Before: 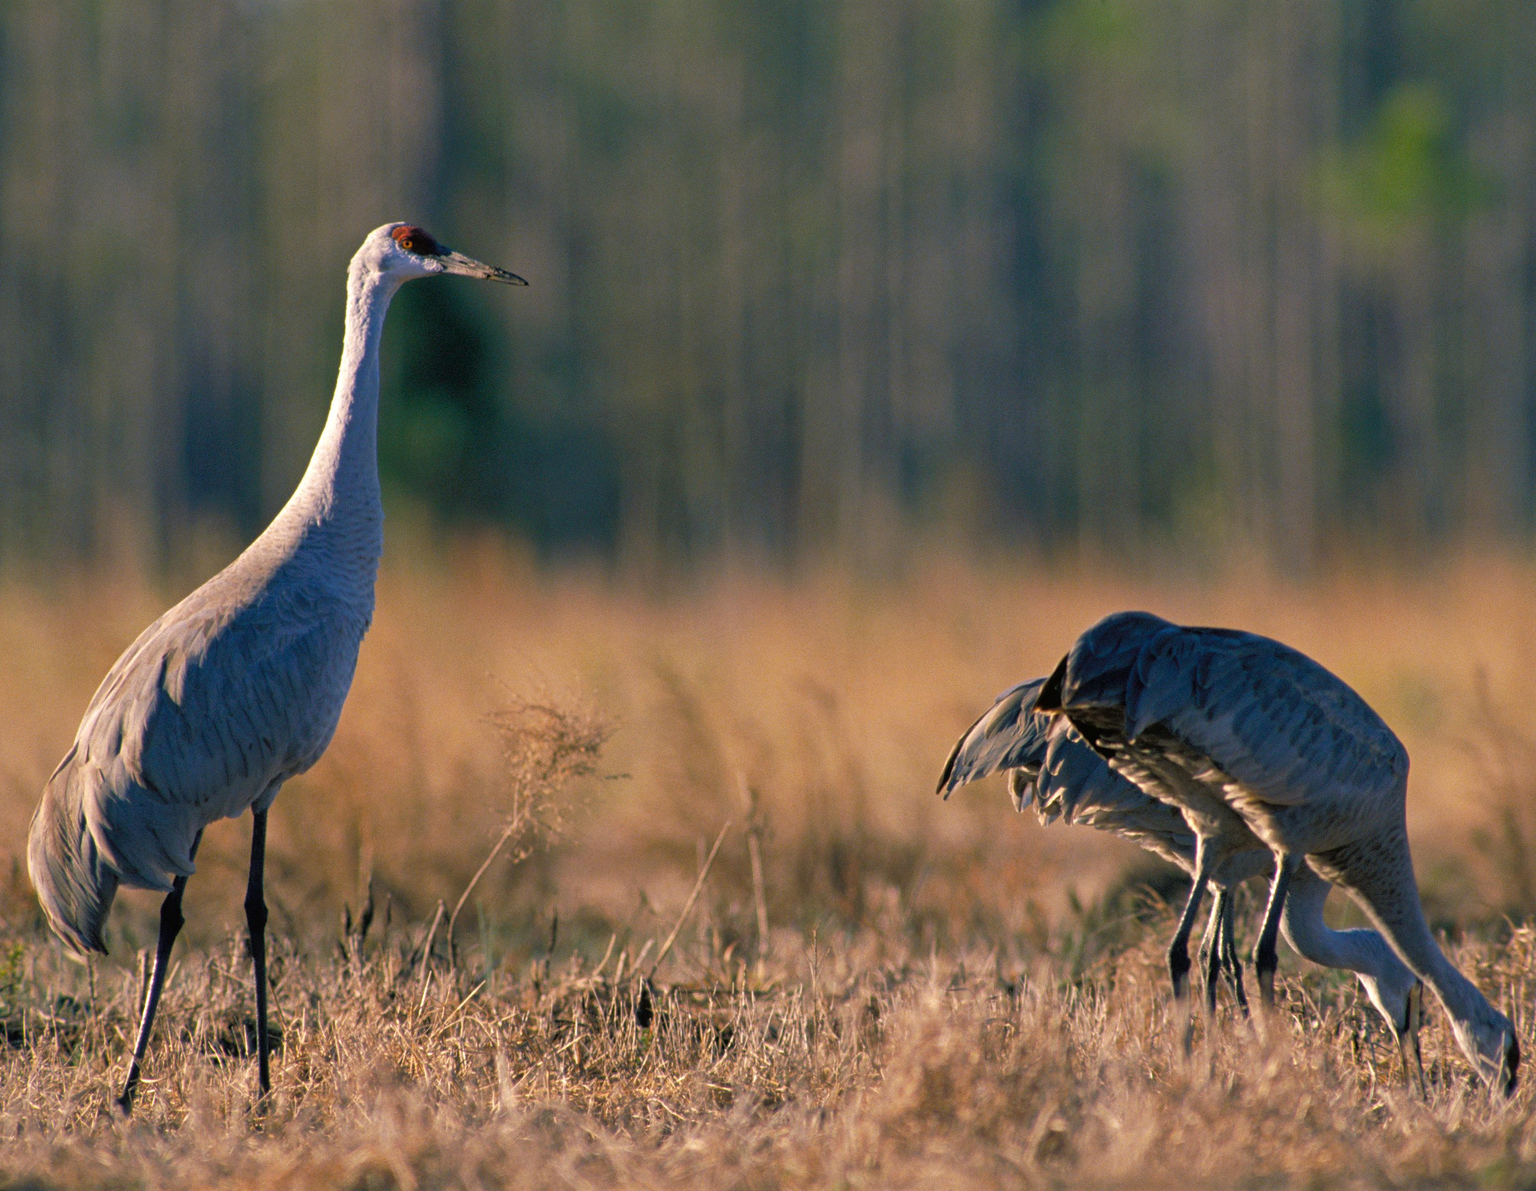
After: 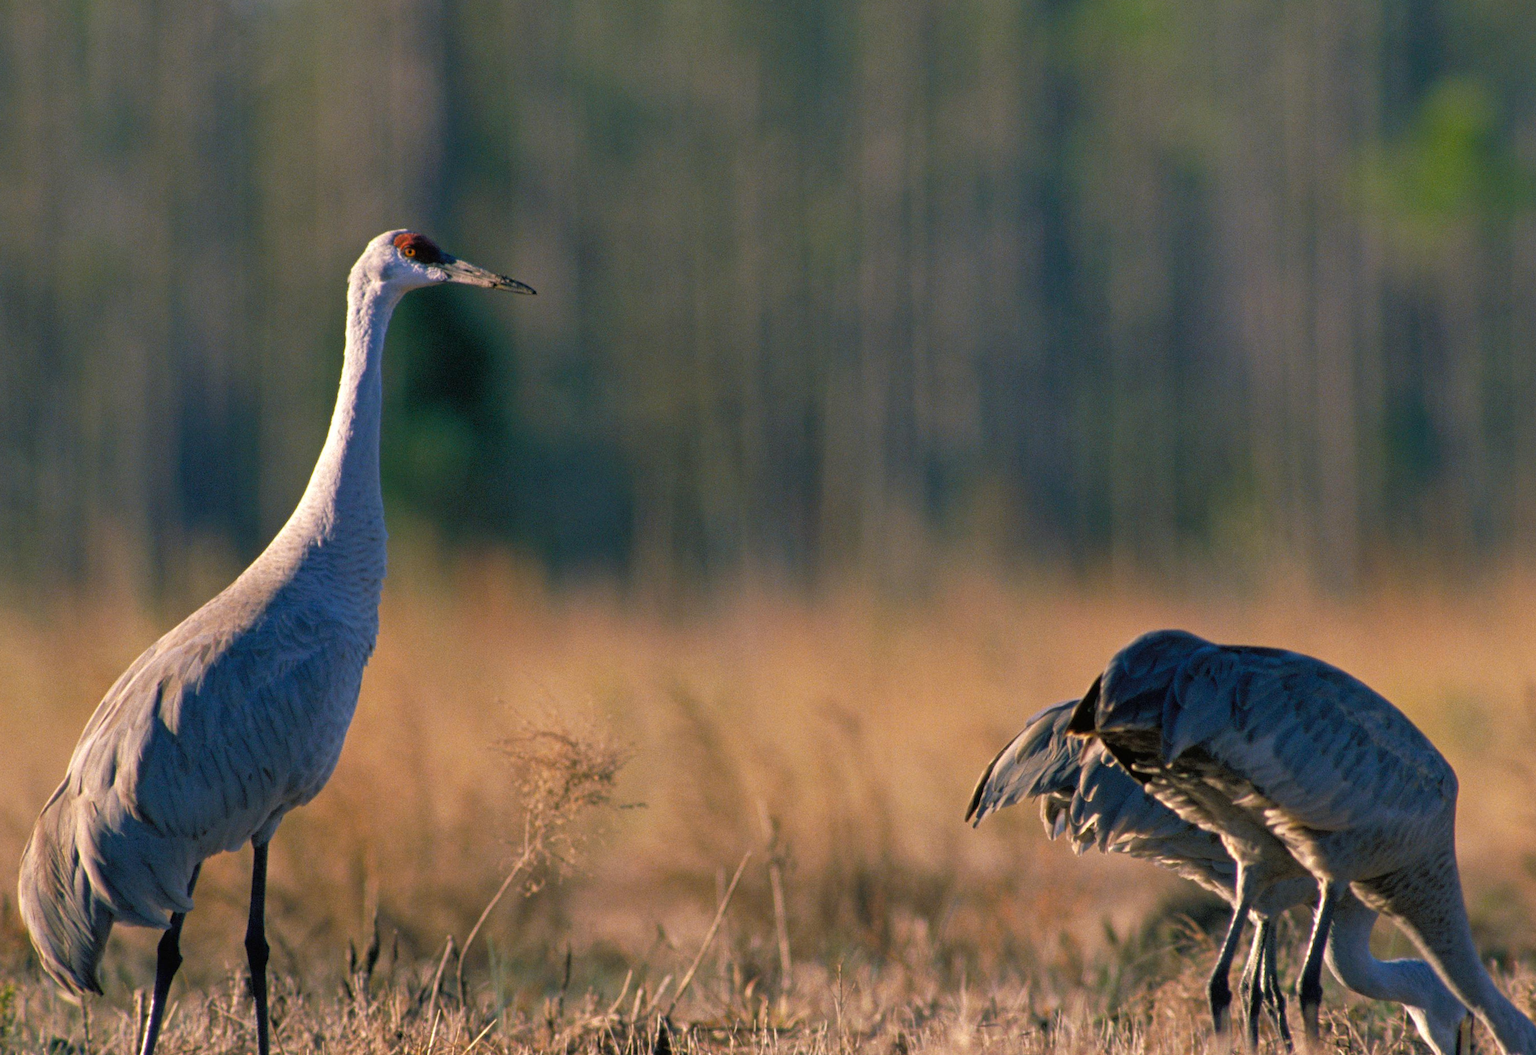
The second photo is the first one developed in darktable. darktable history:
crop and rotate: angle 0.395°, left 0.364%, right 2.838%, bottom 14.183%
